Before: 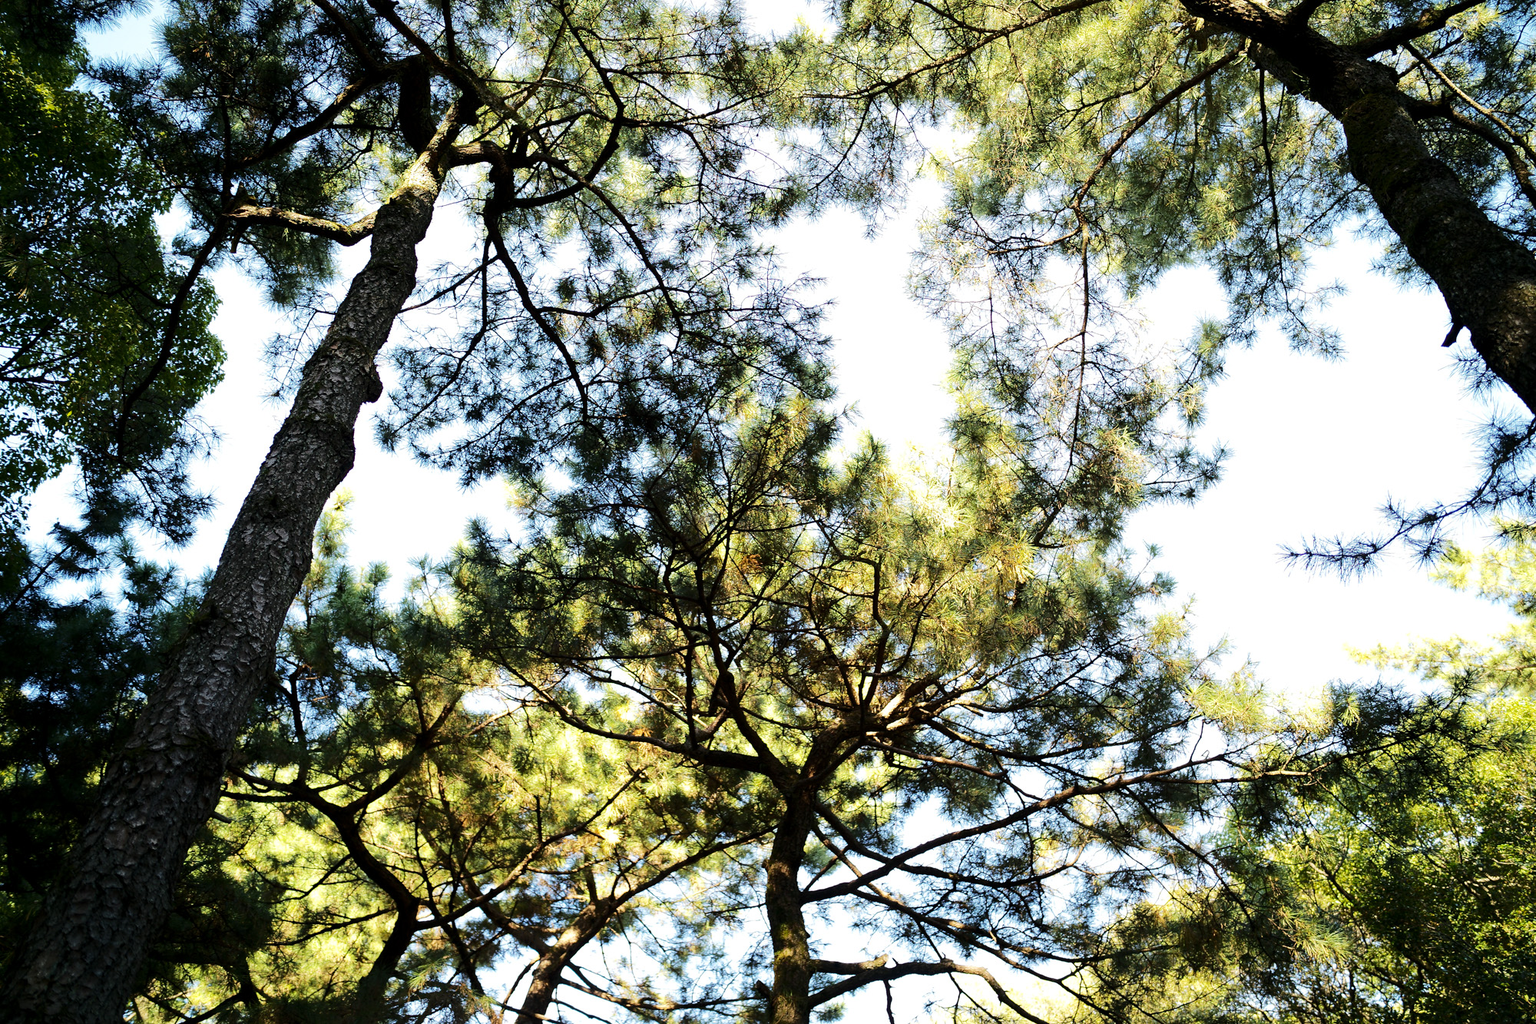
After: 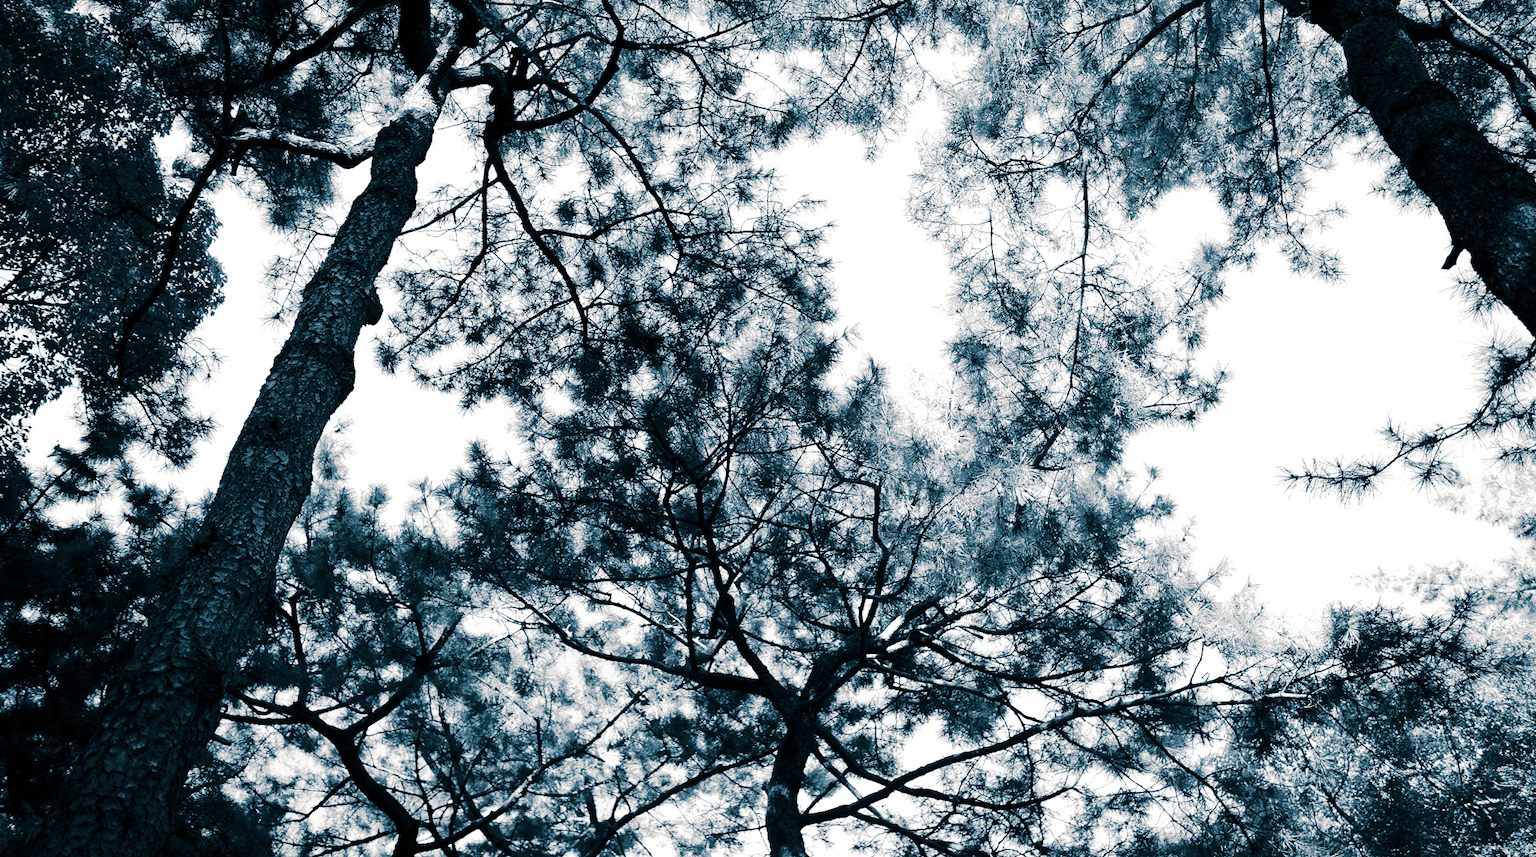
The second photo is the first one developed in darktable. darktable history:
monochrome: a 1.94, b -0.638
split-toning: shadows › hue 212.4°, balance -70
crop: top 7.625%, bottom 8.027%
